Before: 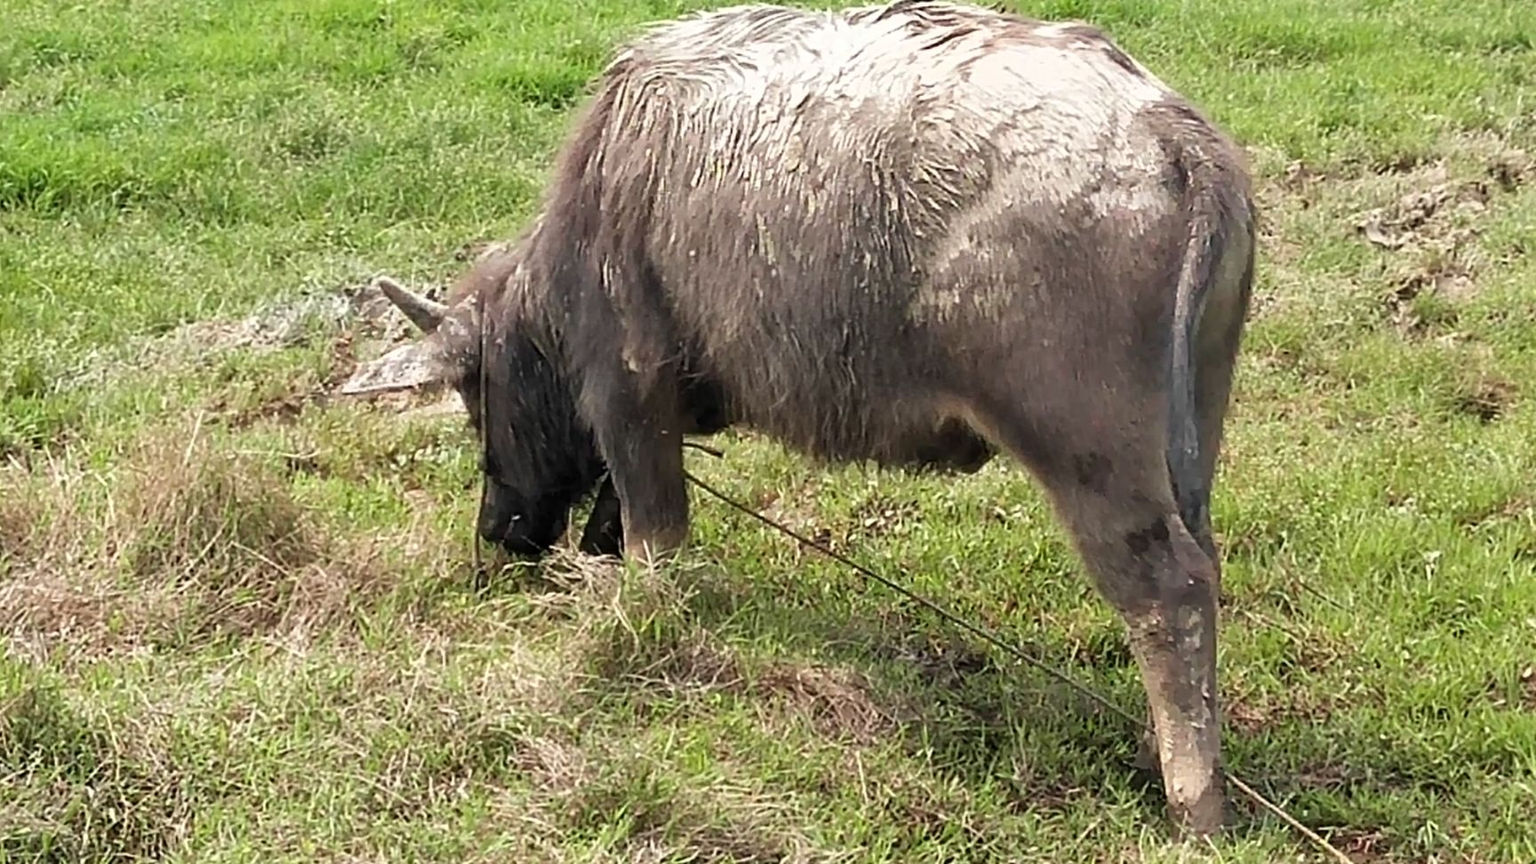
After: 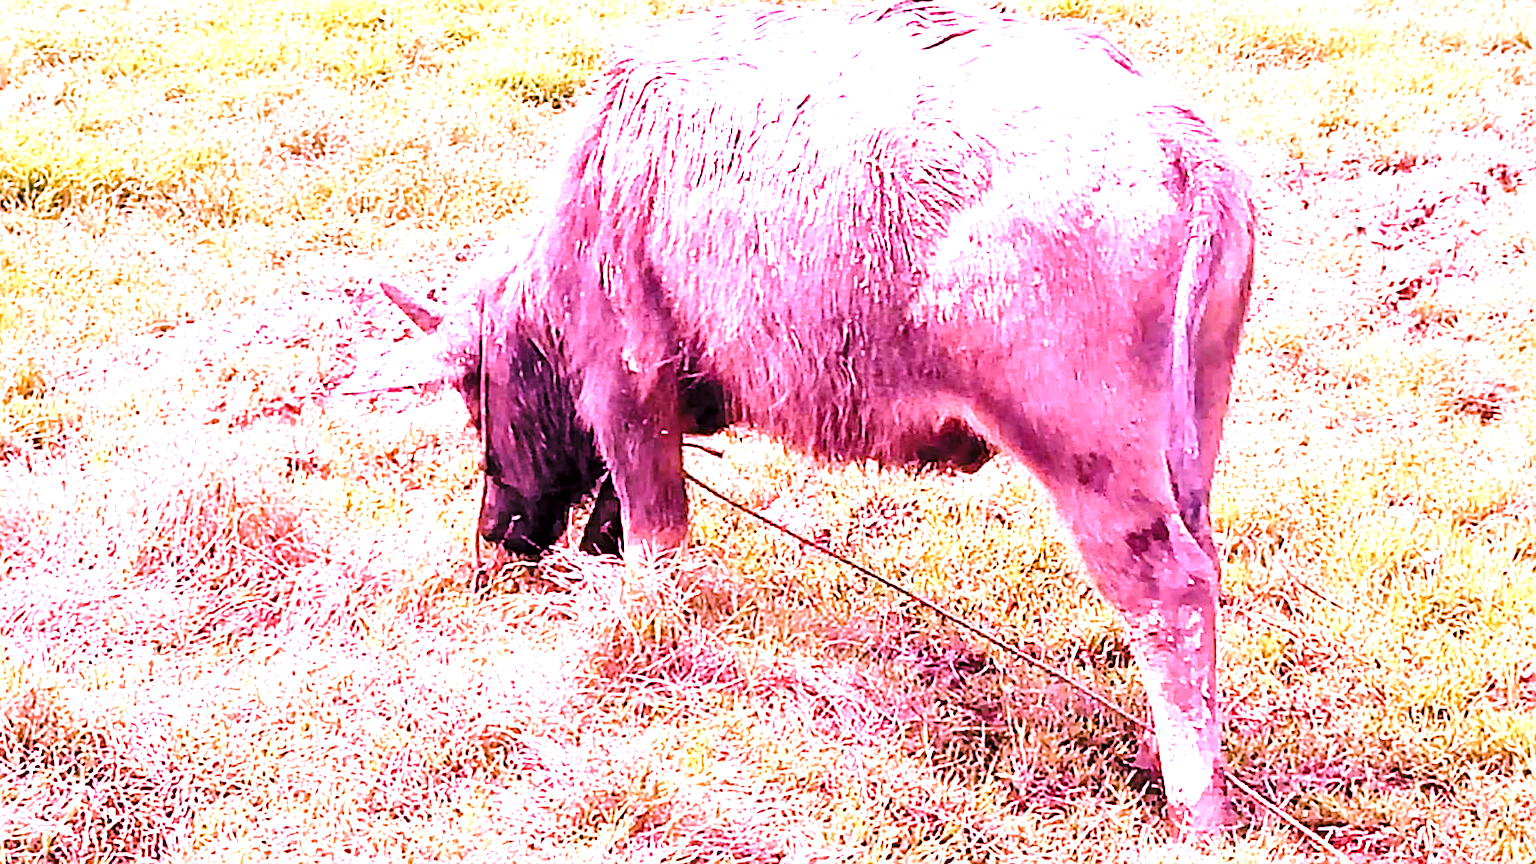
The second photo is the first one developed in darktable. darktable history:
sharpen: on, module defaults
base curve: curves: ch0 [(0, 0) (0.028, 0.03) (0.121, 0.232) (0.46, 0.748) (0.859, 0.968) (1, 1)], preserve colors none
levels: levels [0, 0.43, 0.859]
local contrast: mode bilateral grid, contrast 20, coarseness 50, detail 148%, midtone range 0.2
white balance: red 2.04, blue 1.706
